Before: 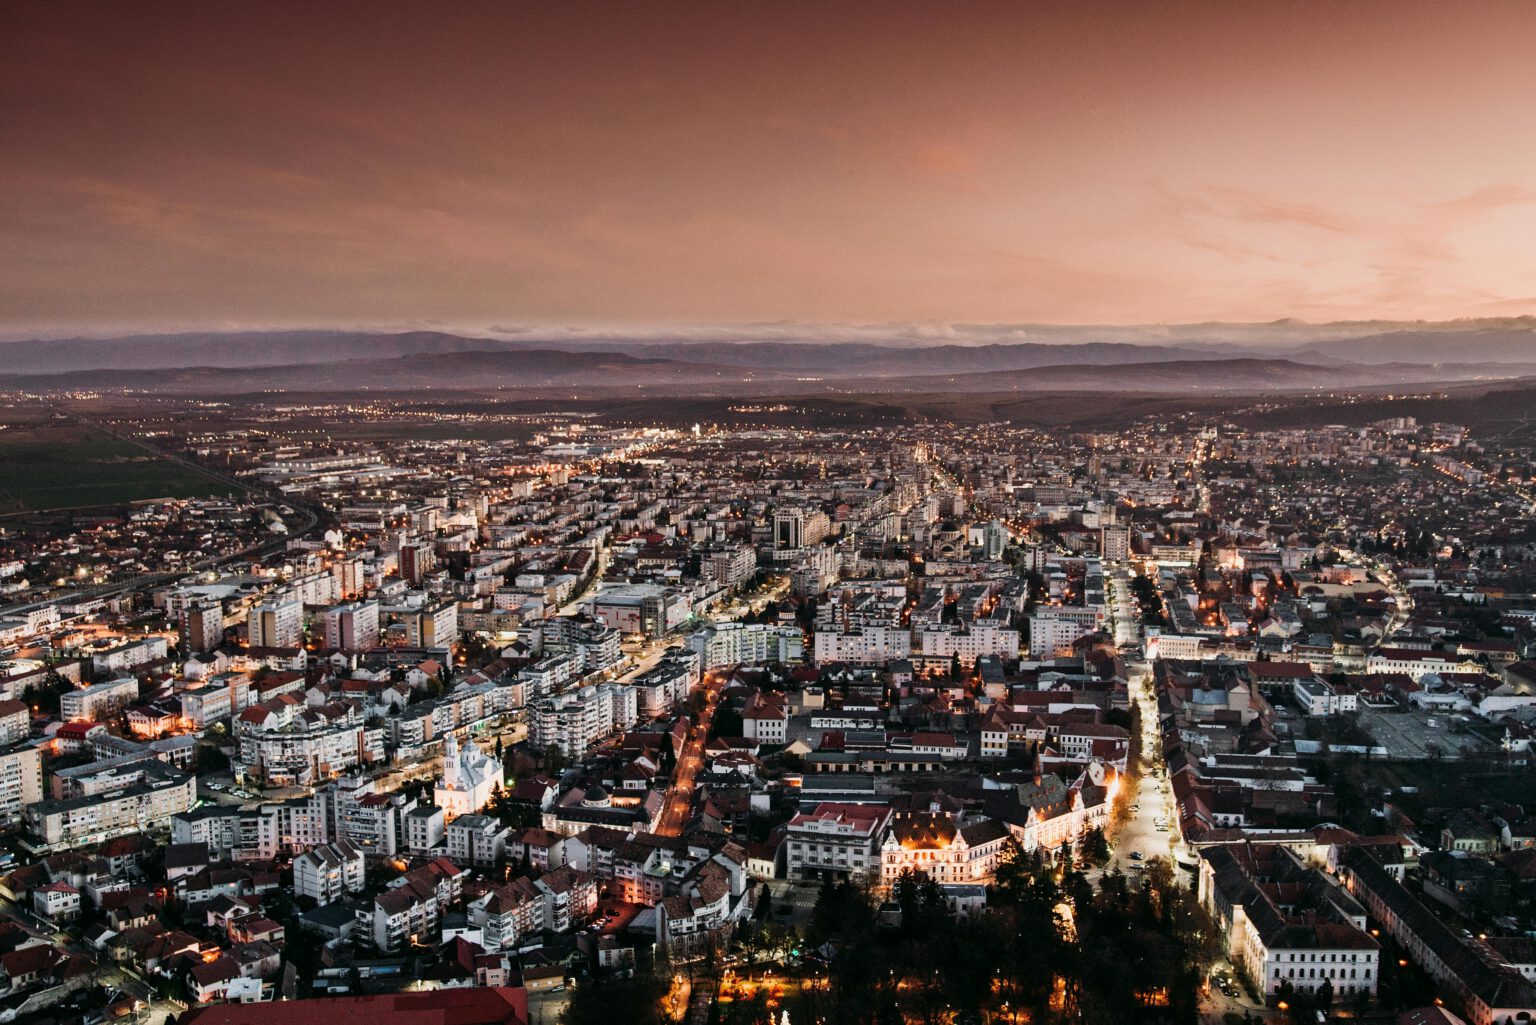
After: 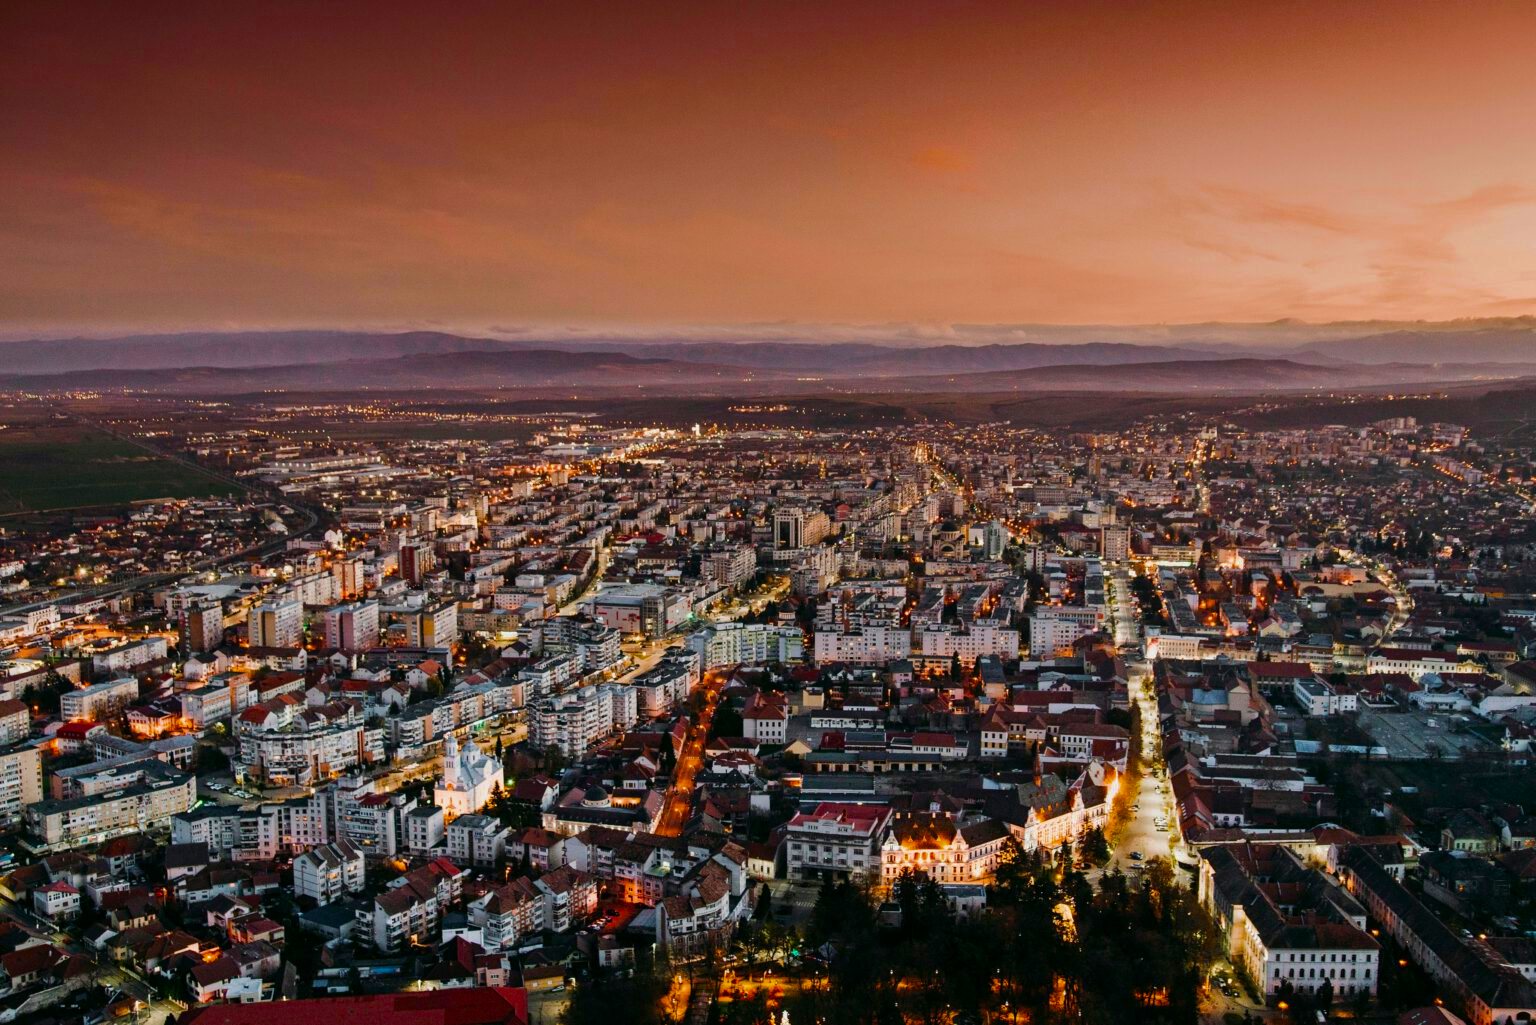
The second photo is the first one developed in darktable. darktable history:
color balance rgb: linear chroma grading › global chroma 15.479%, perceptual saturation grading › global saturation 38.719%, global vibrance 9.644%
tone curve: curves: ch0 [(0, 0) (0.568, 0.517) (0.8, 0.717) (1, 1)], color space Lab, independent channels, preserve colors none
